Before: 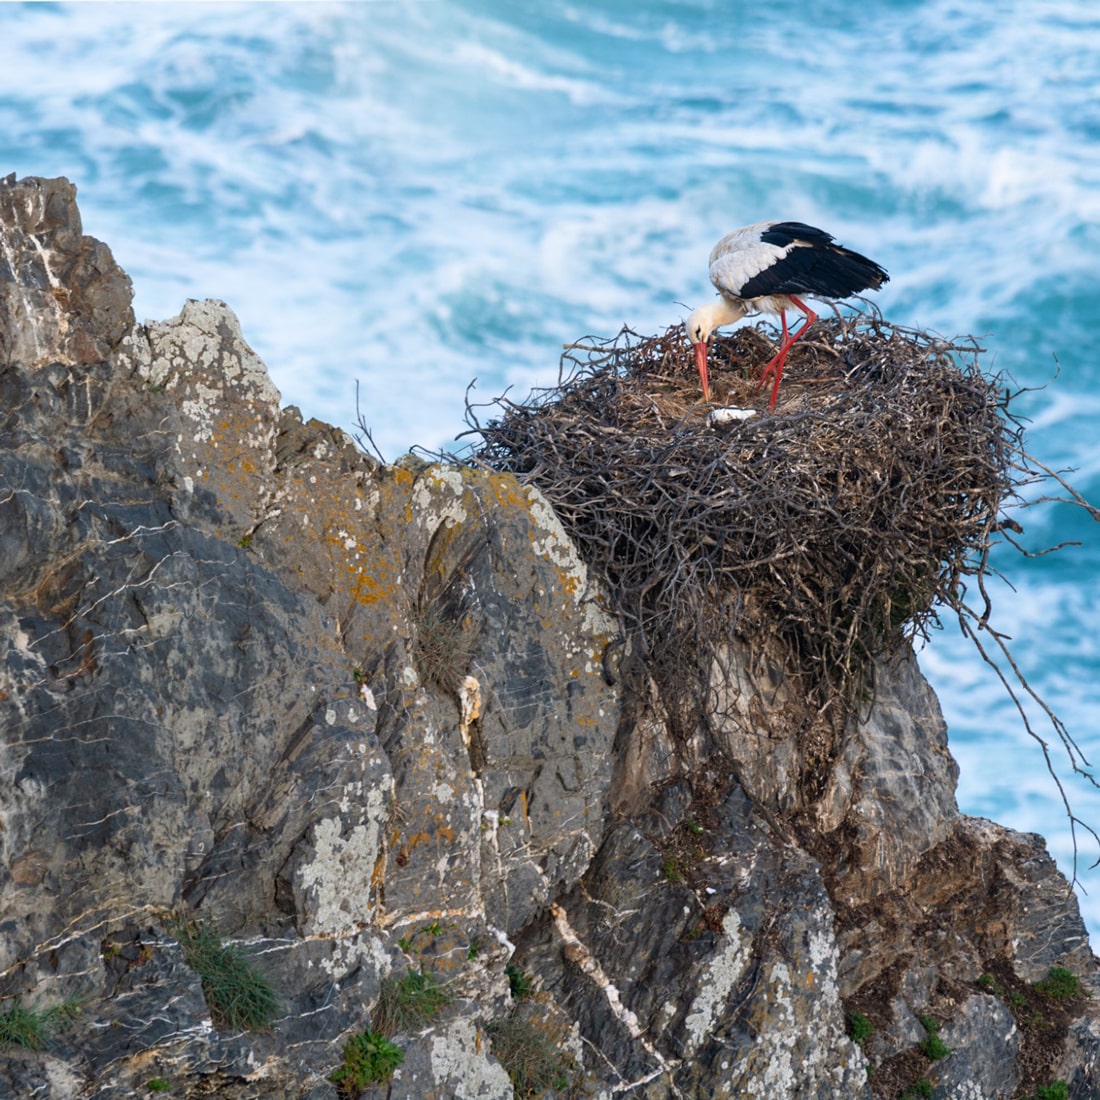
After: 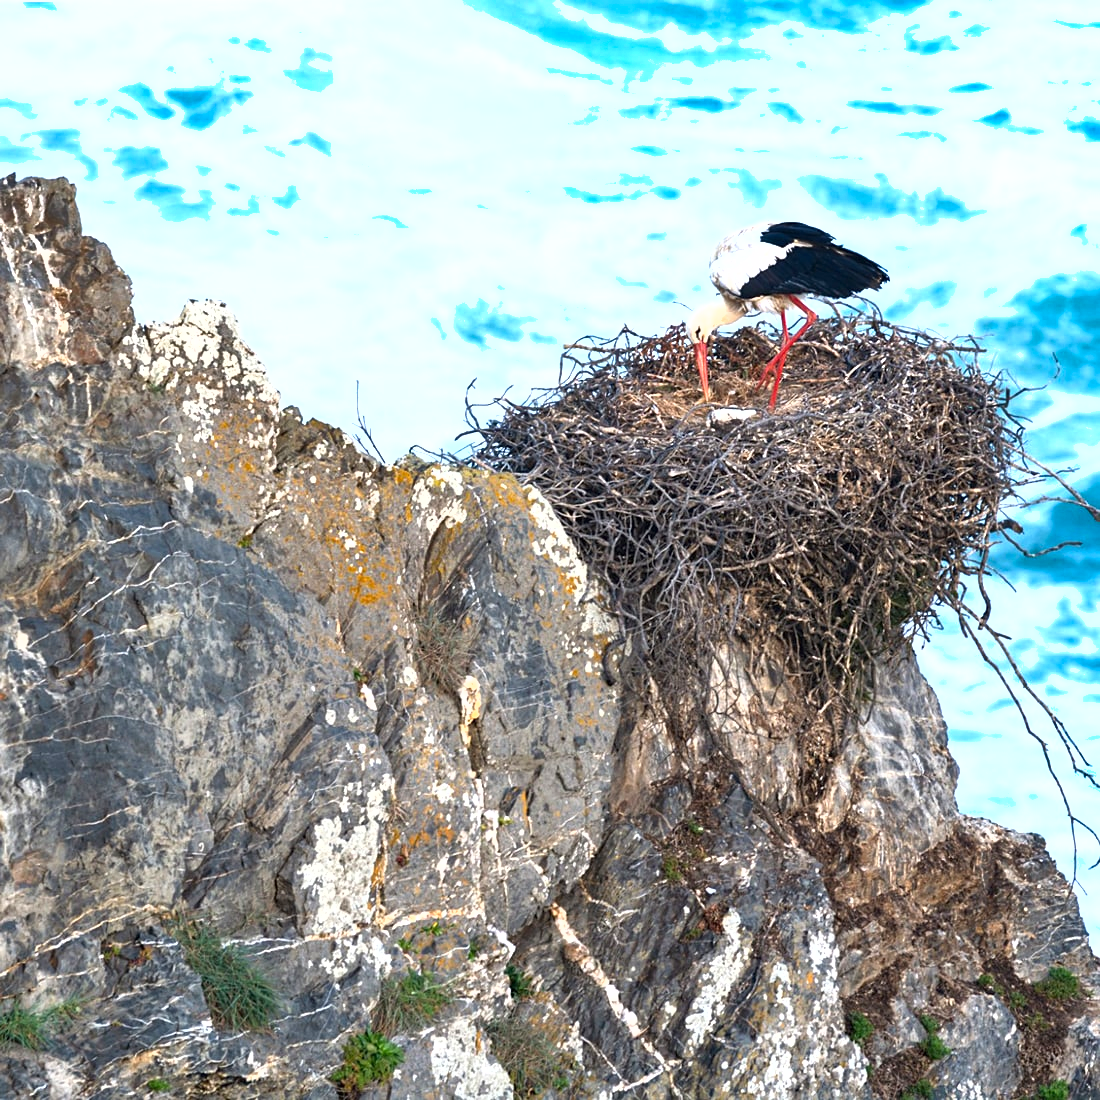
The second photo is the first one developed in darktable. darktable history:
shadows and highlights: low approximation 0.01, soften with gaussian
sharpen: amount 0.2
exposure: black level correction 0, exposure 1.1 EV, compensate exposure bias true, compensate highlight preservation false
